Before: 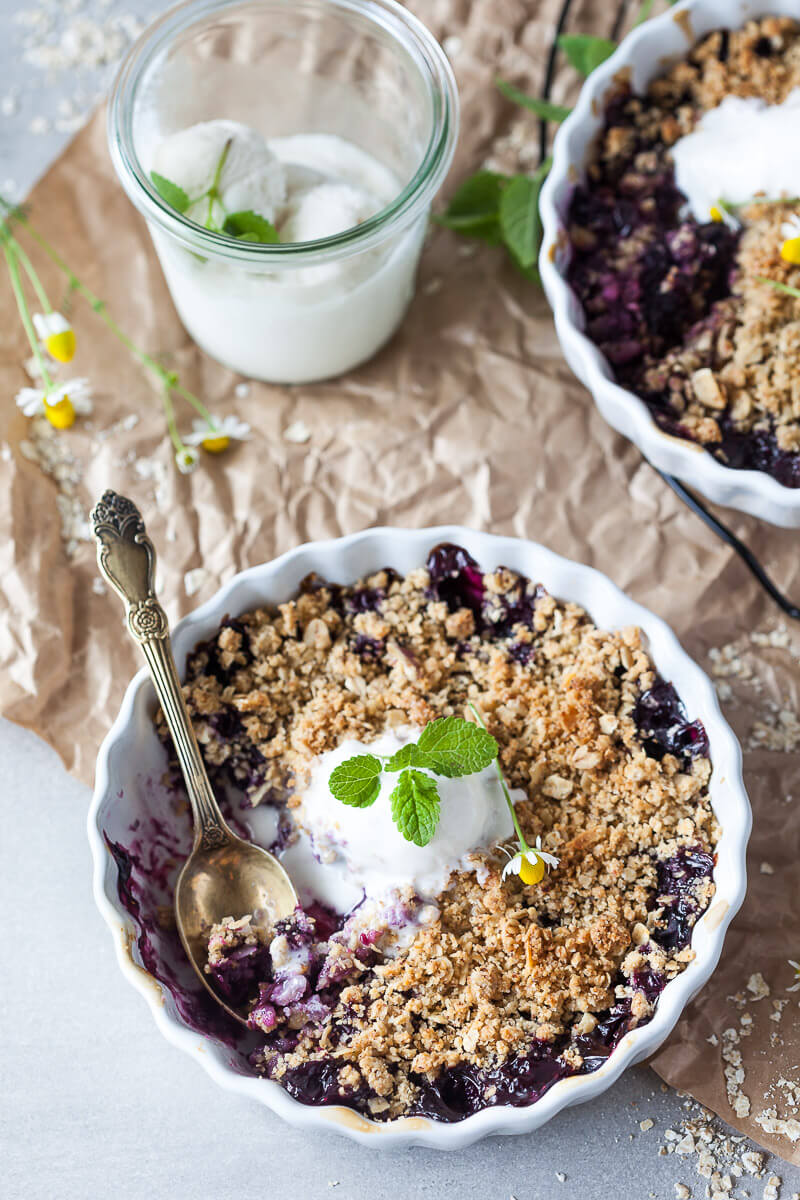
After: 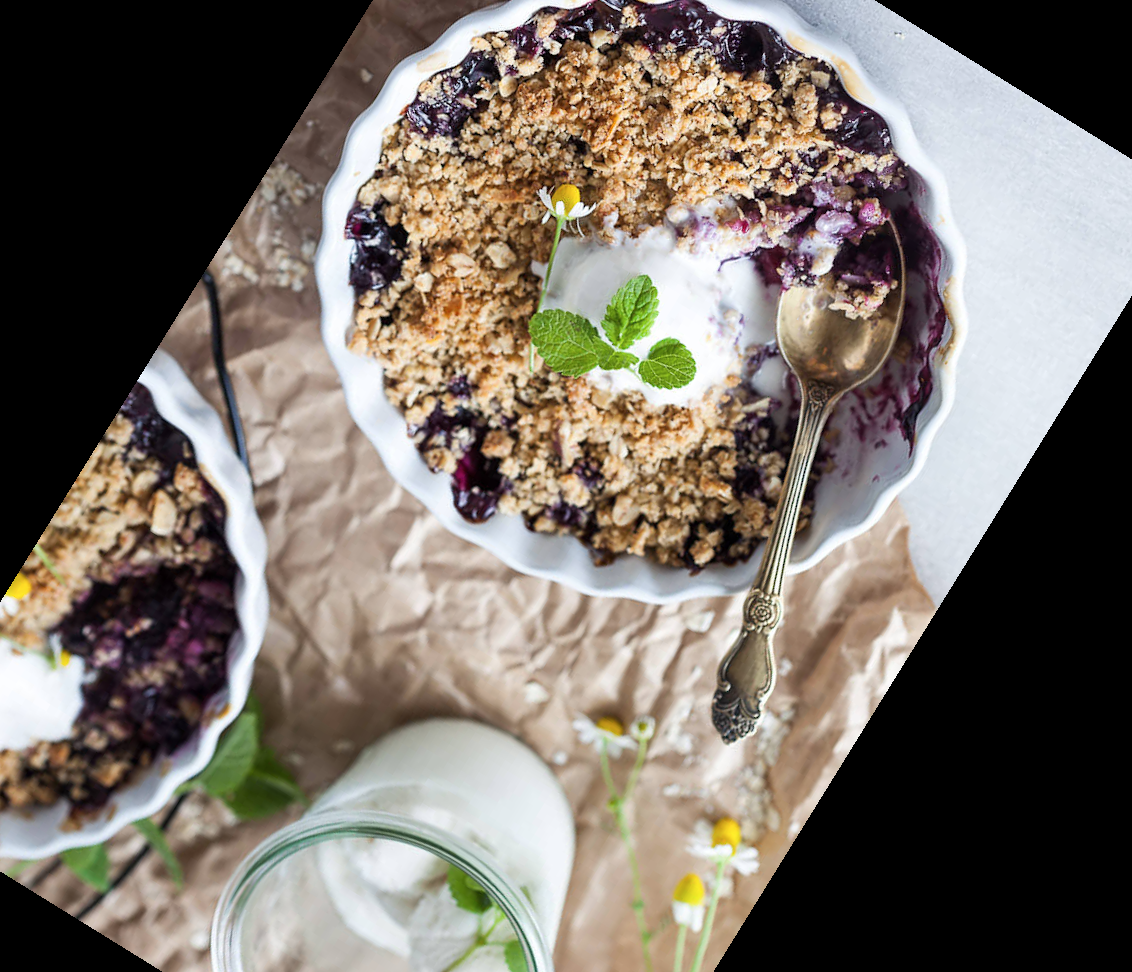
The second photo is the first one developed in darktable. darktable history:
contrast brightness saturation: saturation -0.056
exposure: compensate highlight preservation false
crop and rotate: angle 148.25°, left 9.116%, top 15.584%, right 4.58%, bottom 16.943%
